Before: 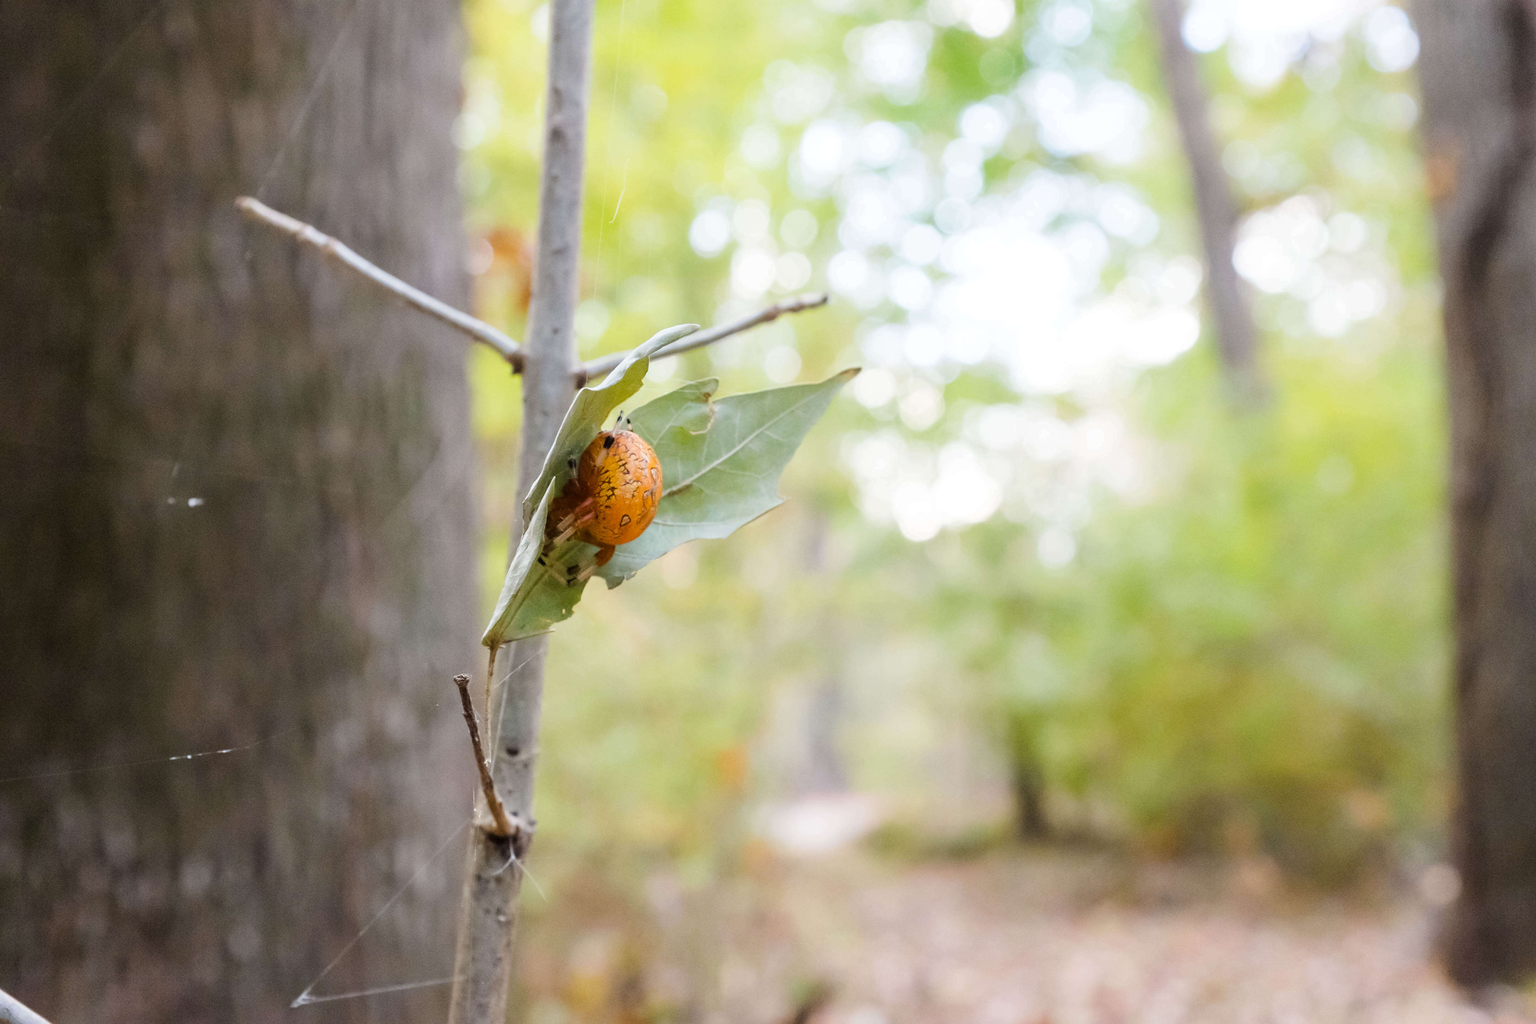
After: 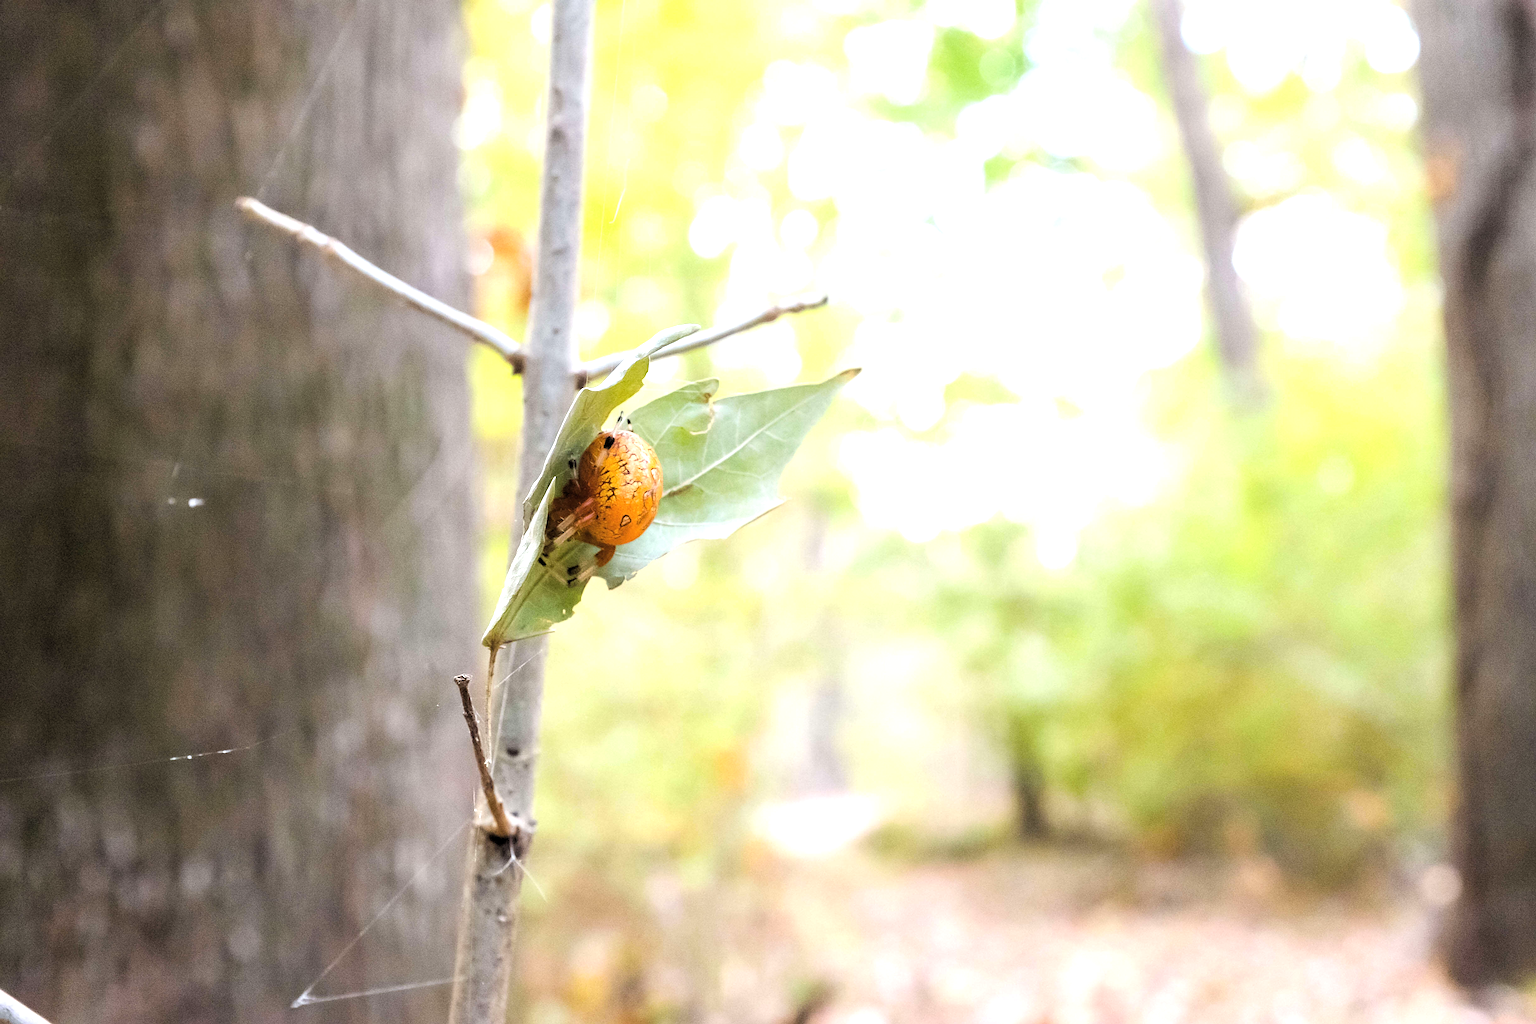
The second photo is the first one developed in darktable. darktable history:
rgb levels: levels [[0.01, 0.419, 0.839], [0, 0.5, 1], [0, 0.5, 1]]
exposure: black level correction -0.002, exposure 0.54 EV, compensate highlight preservation false
sharpen: on, module defaults
